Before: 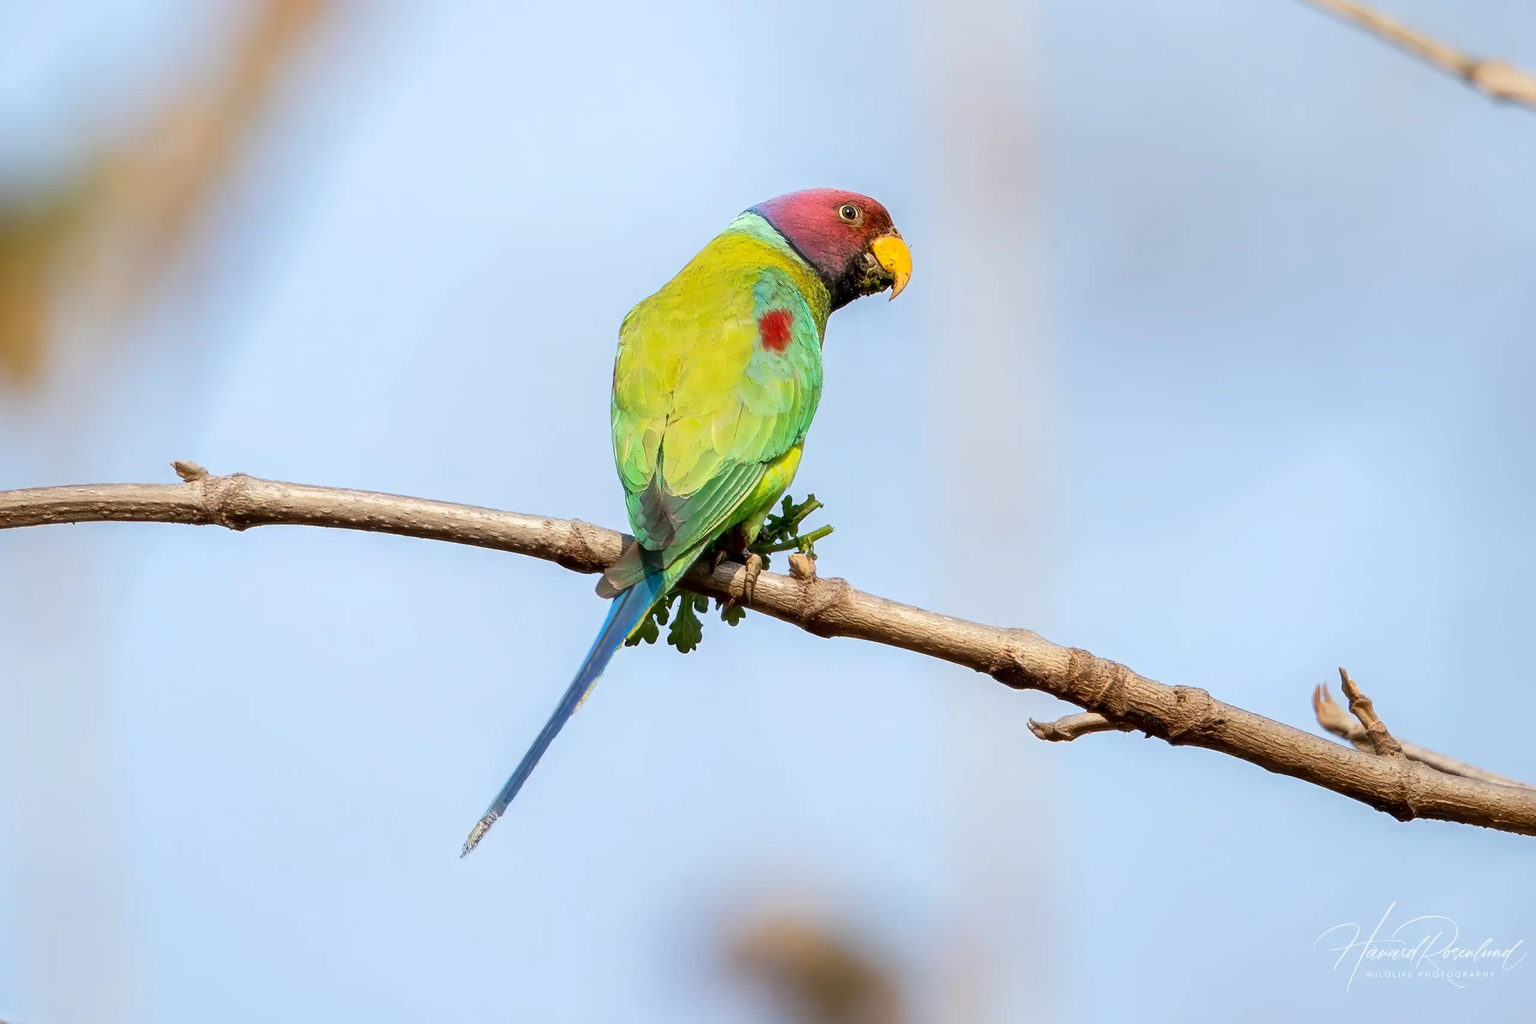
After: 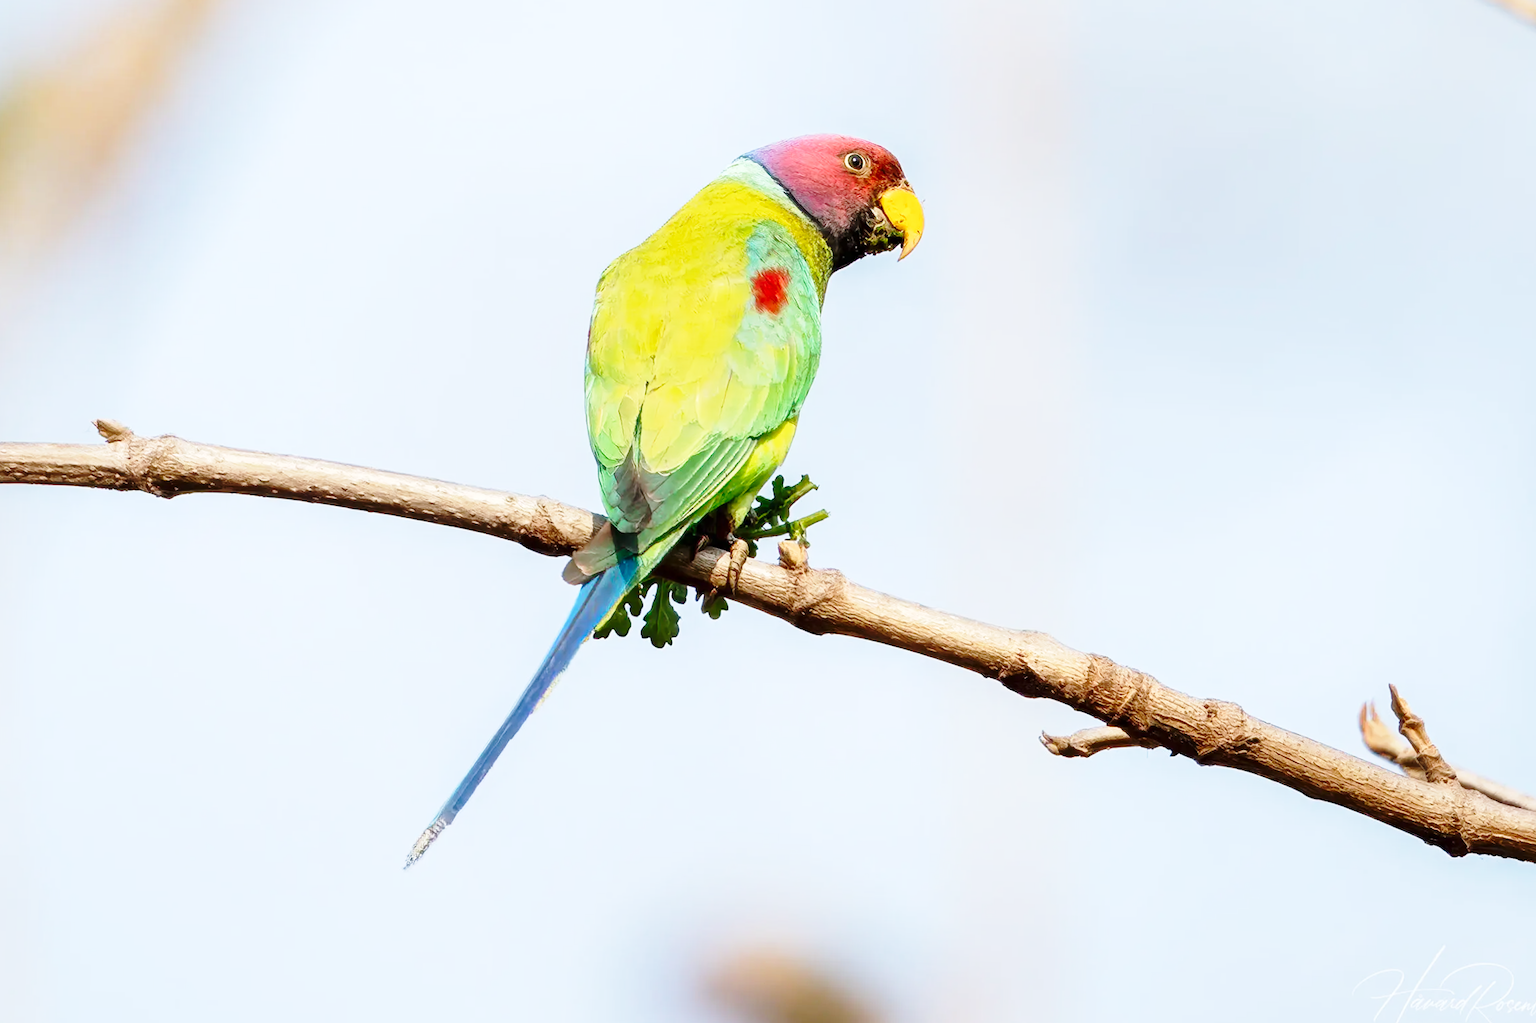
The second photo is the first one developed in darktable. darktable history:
base curve: curves: ch0 [(0, 0) (0.028, 0.03) (0.121, 0.232) (0.46, 0.748) (0.859, 0.968) (1, 1)], preserve colors none
crop and rotate: angle -1.96°, left 3.097%, top 4.154%, right 1.586%, bottom 0.529%
rotate and perspective: rotation -0.45°, automatic cropping original format, crop left 0.008, crop right 0.992, crop top 0.012, crop bottom 0.988
